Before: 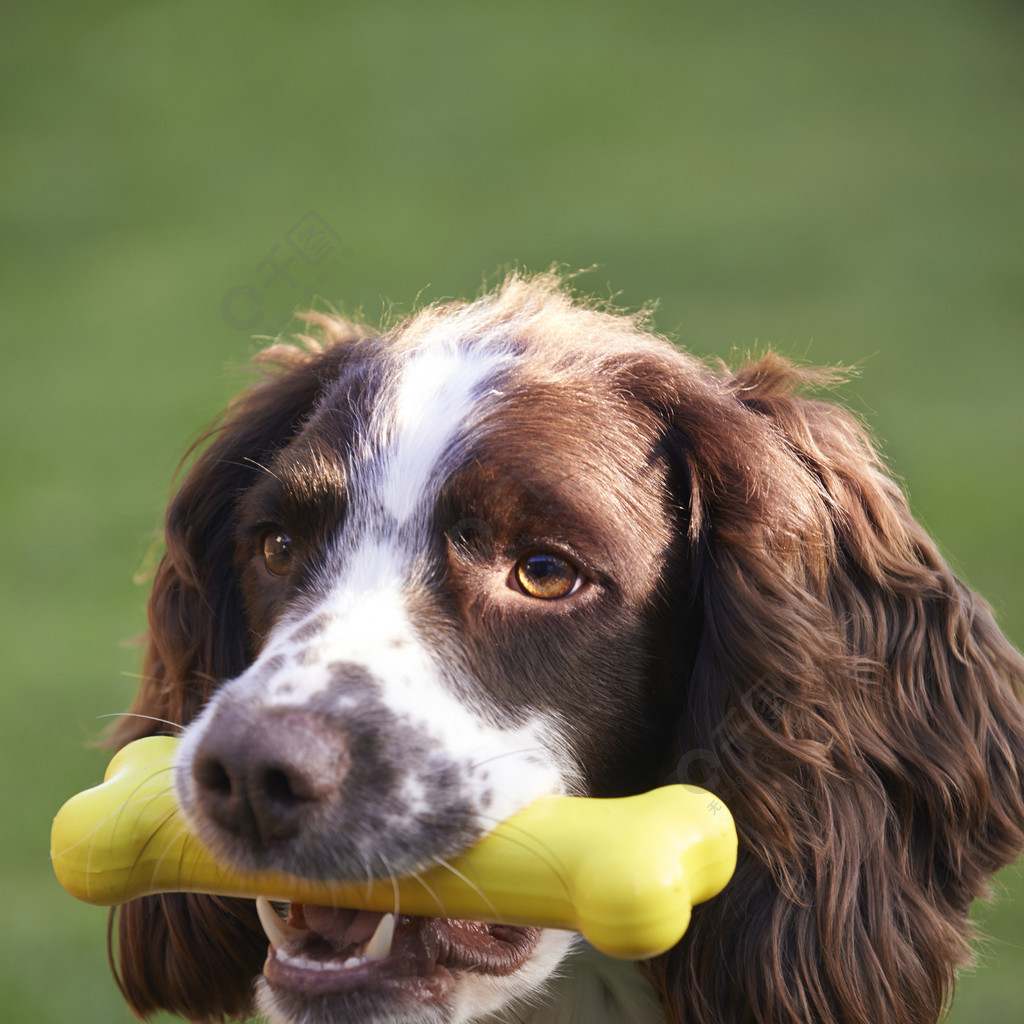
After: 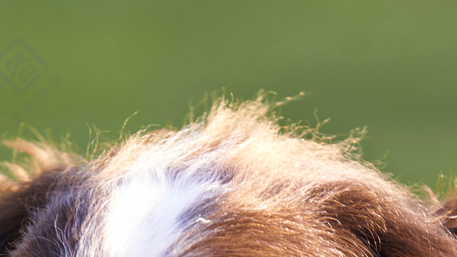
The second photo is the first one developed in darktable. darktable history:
color contrast: green-magenta contrast 0.8, blue-yellow contrast 1.1, unbound 0
crop: left 28.64%, top 16.832%, right 26.637%, bottom 58.055%
